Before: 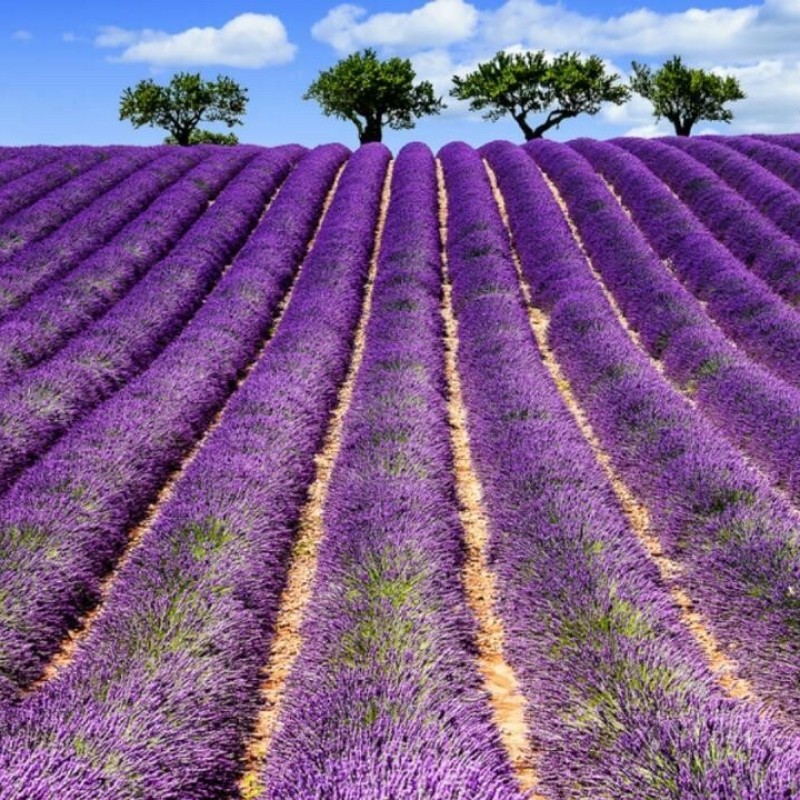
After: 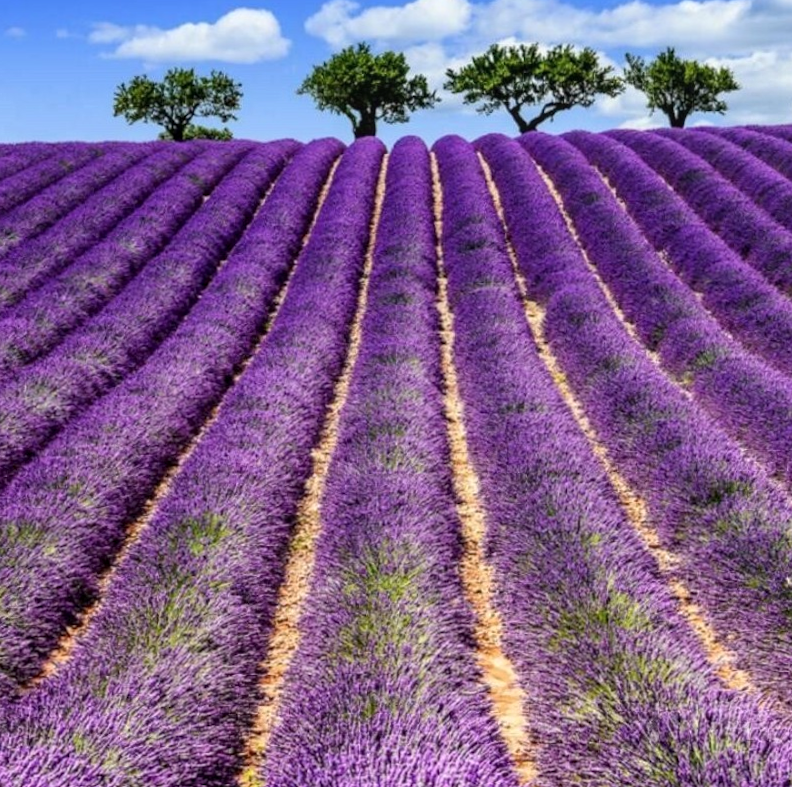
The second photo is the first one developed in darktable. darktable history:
rotate and perspective: rotation -0.45°, automatic cropping original format, crop left 0.008, crop right 0.992, crop top 0.012, crop bottom 0.988
local contrast: detail 117%
